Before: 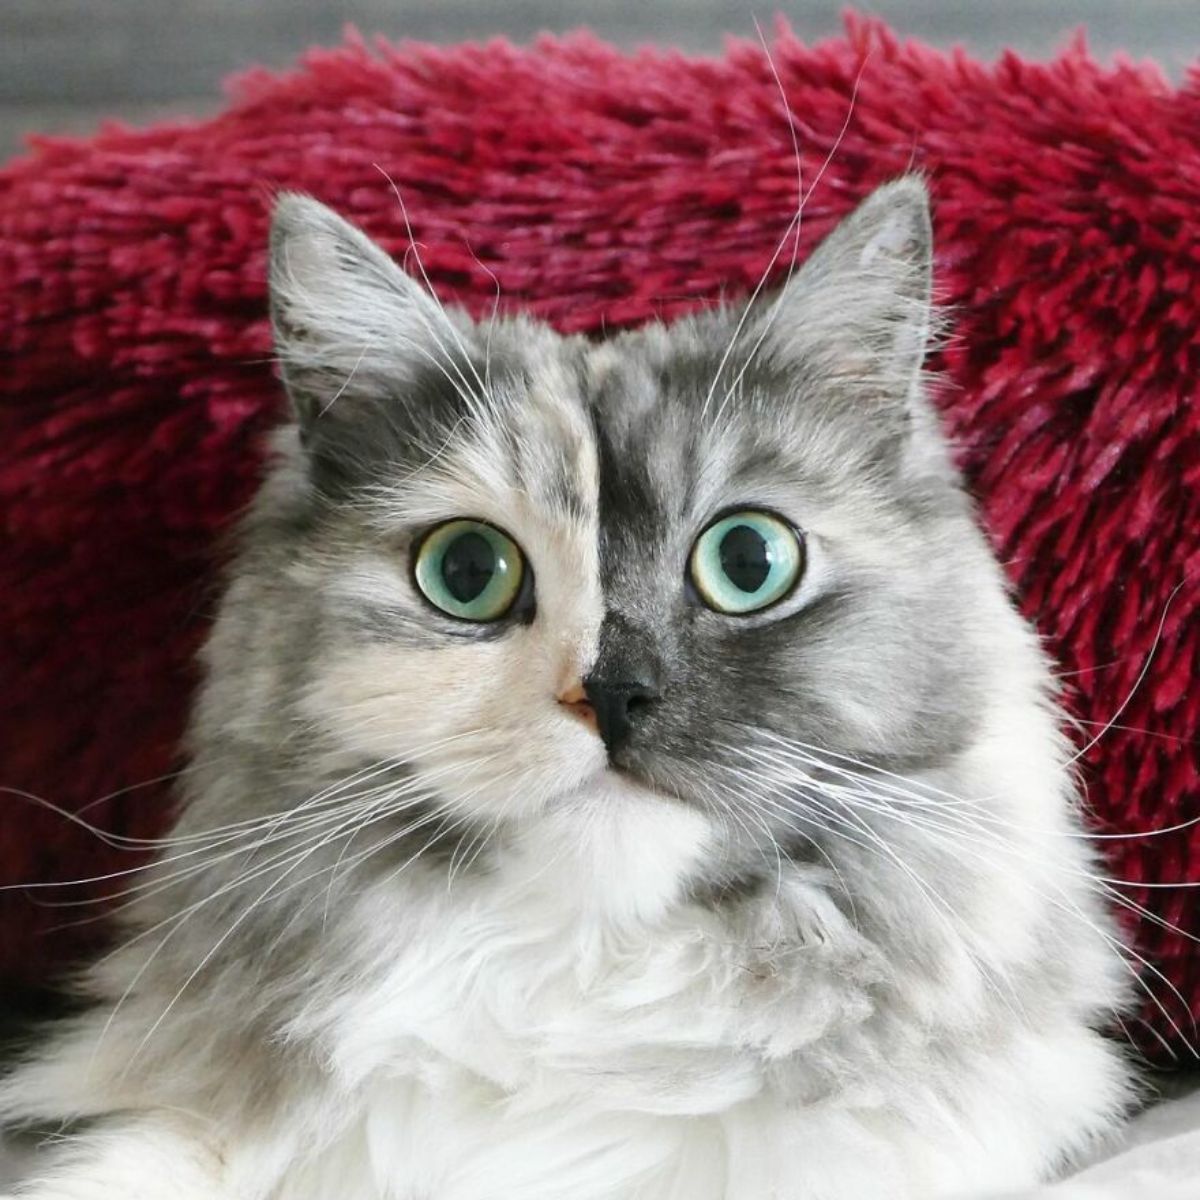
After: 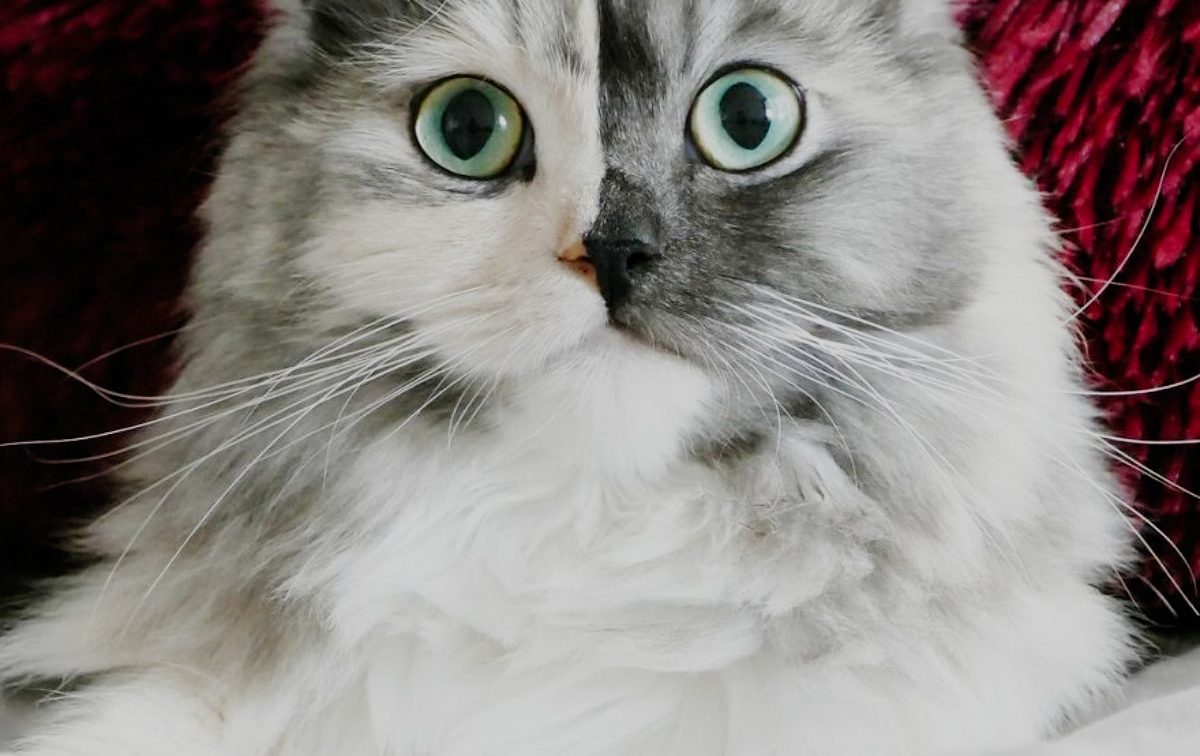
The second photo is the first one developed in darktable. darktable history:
crop and rotate: top 36.942%
filmic rgb: black relative exposure -7.65 EV, white relative exposure 4.56 EV, hardness 3.61, preserve chrominance no, color science v4 (2020), type of noise poissonian
